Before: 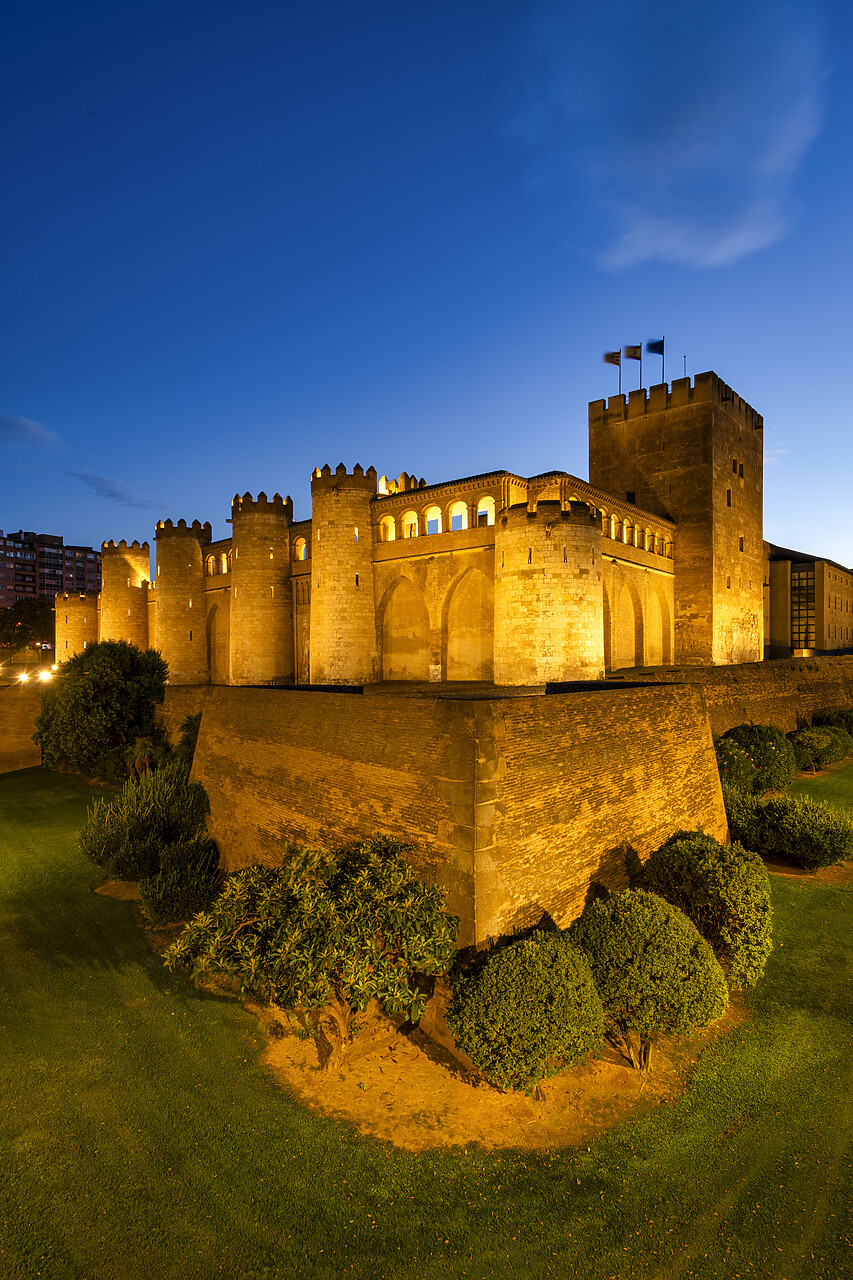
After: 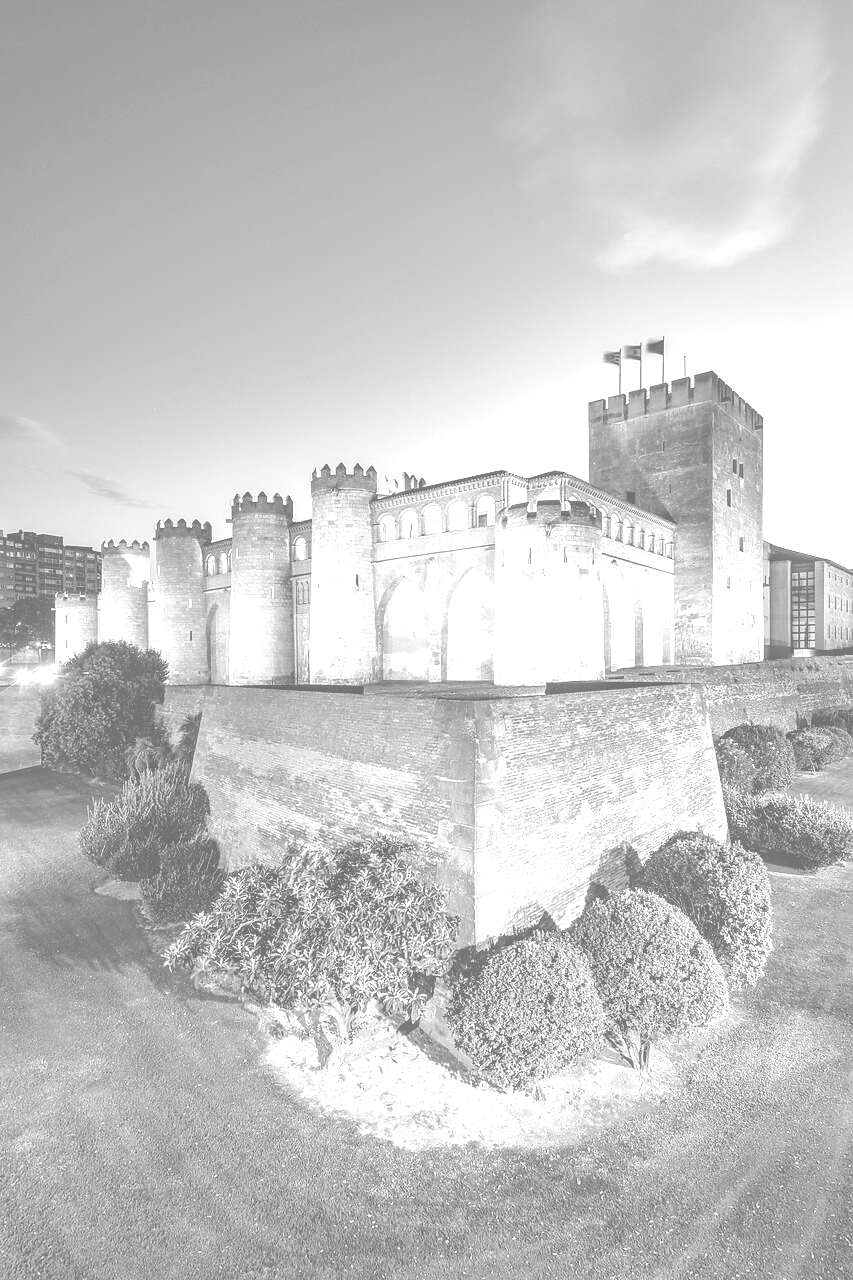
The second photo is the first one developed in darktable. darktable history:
colorize: hue 25.2°, saturation 83%, source mix 82%, lightness 79%, version 1
local contrast: highlights 25%, detail 130%
monochrome: on, module defaults
